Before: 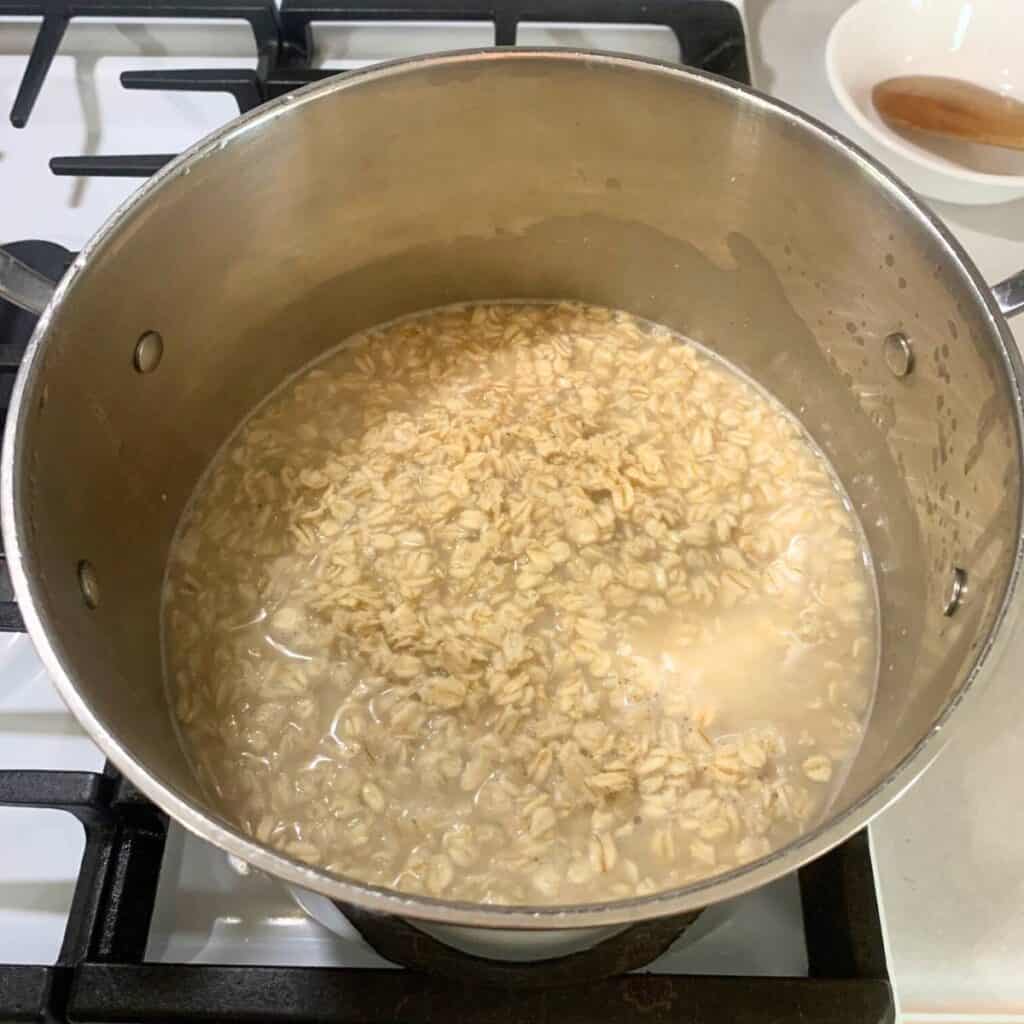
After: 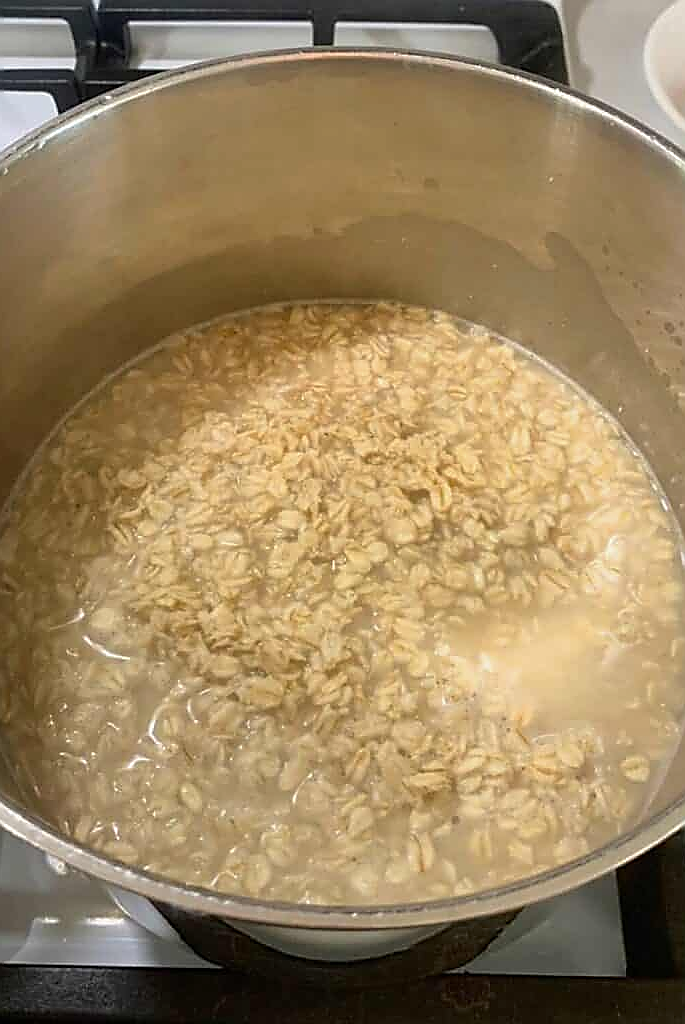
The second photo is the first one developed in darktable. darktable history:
crop and rotate: left 17.831%, right 15.19%
sharpen: radius 1.426, amount 1.26, threshold 0.835
shadows and highlights: shadows -20.64, white point adjustment -2.08, highlights -34.78
